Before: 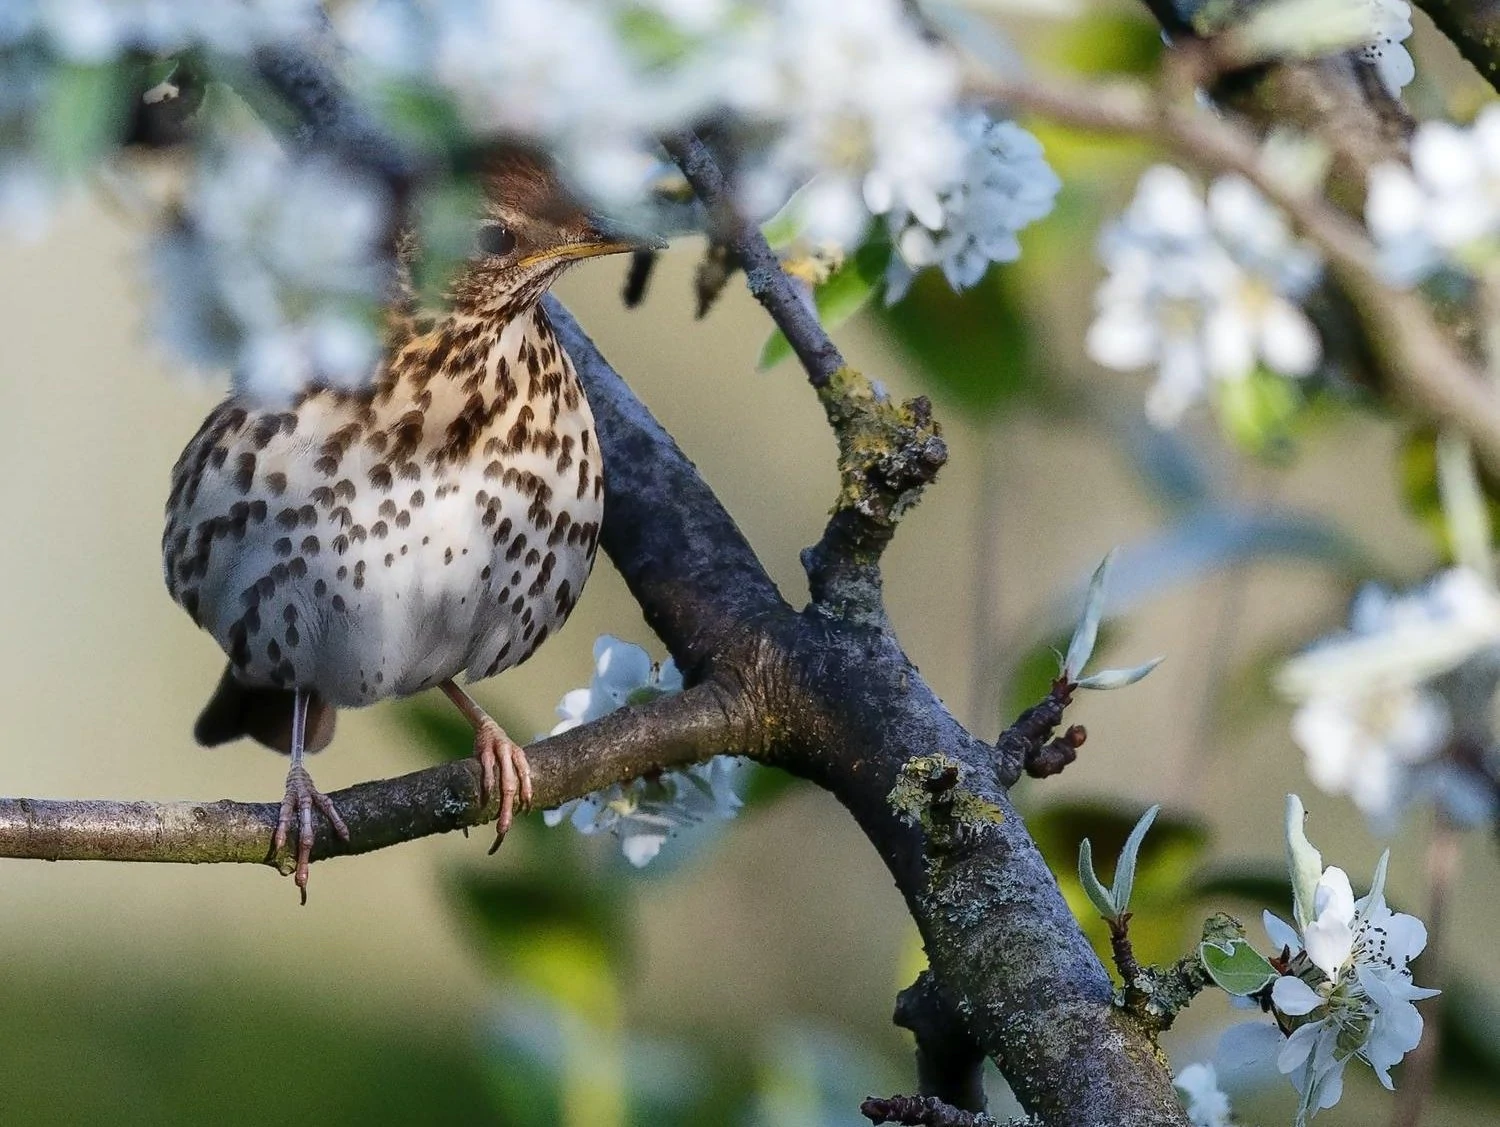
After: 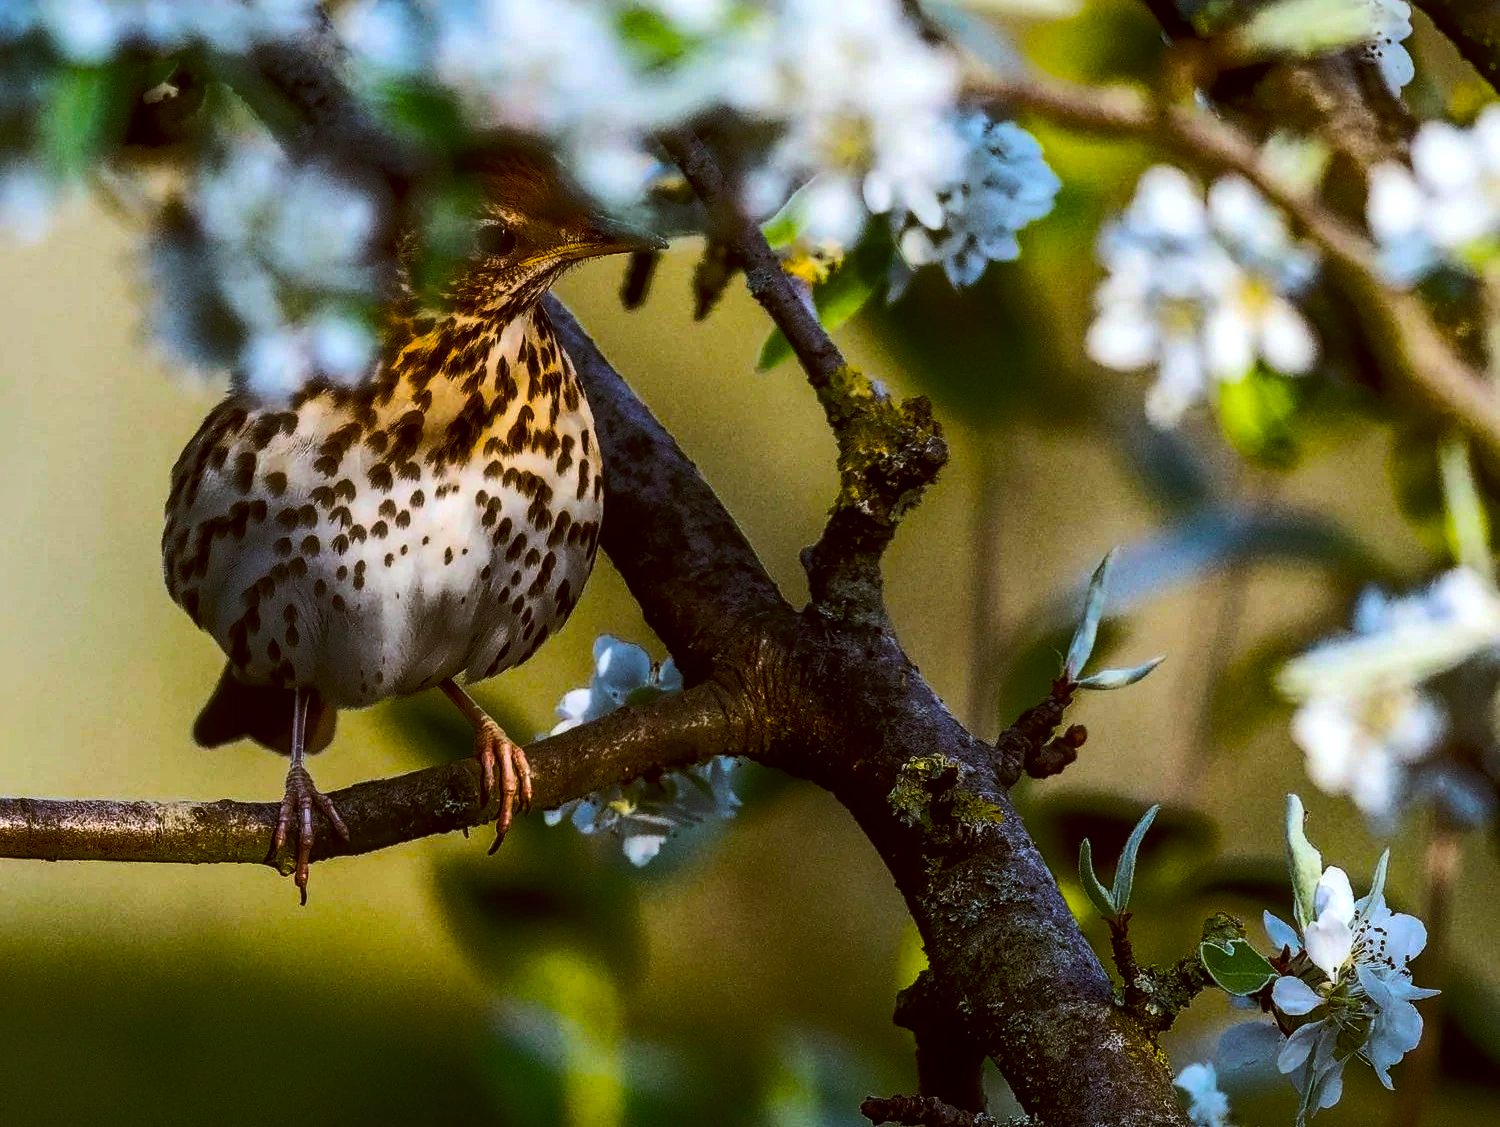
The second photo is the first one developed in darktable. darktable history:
color balance rgb: linear chroma grading › global chroma 40.15%, perceptual saturation grading › global saturation 60.58%, perceptual saturation grading › highlights 20.44%, perceptual saturation grading › shadows -50.36%, perceptual brilliance grading › highlights 2.19%, perceptual brilliance grading › mid-tones -50.36%, perceptual brilliance grading › shadows -50.36%
color correction: highlights a* -0.482, highlights b* 0.161, shadows a* 4.66, shadows b* 20.72
local contrast: detail 130%
